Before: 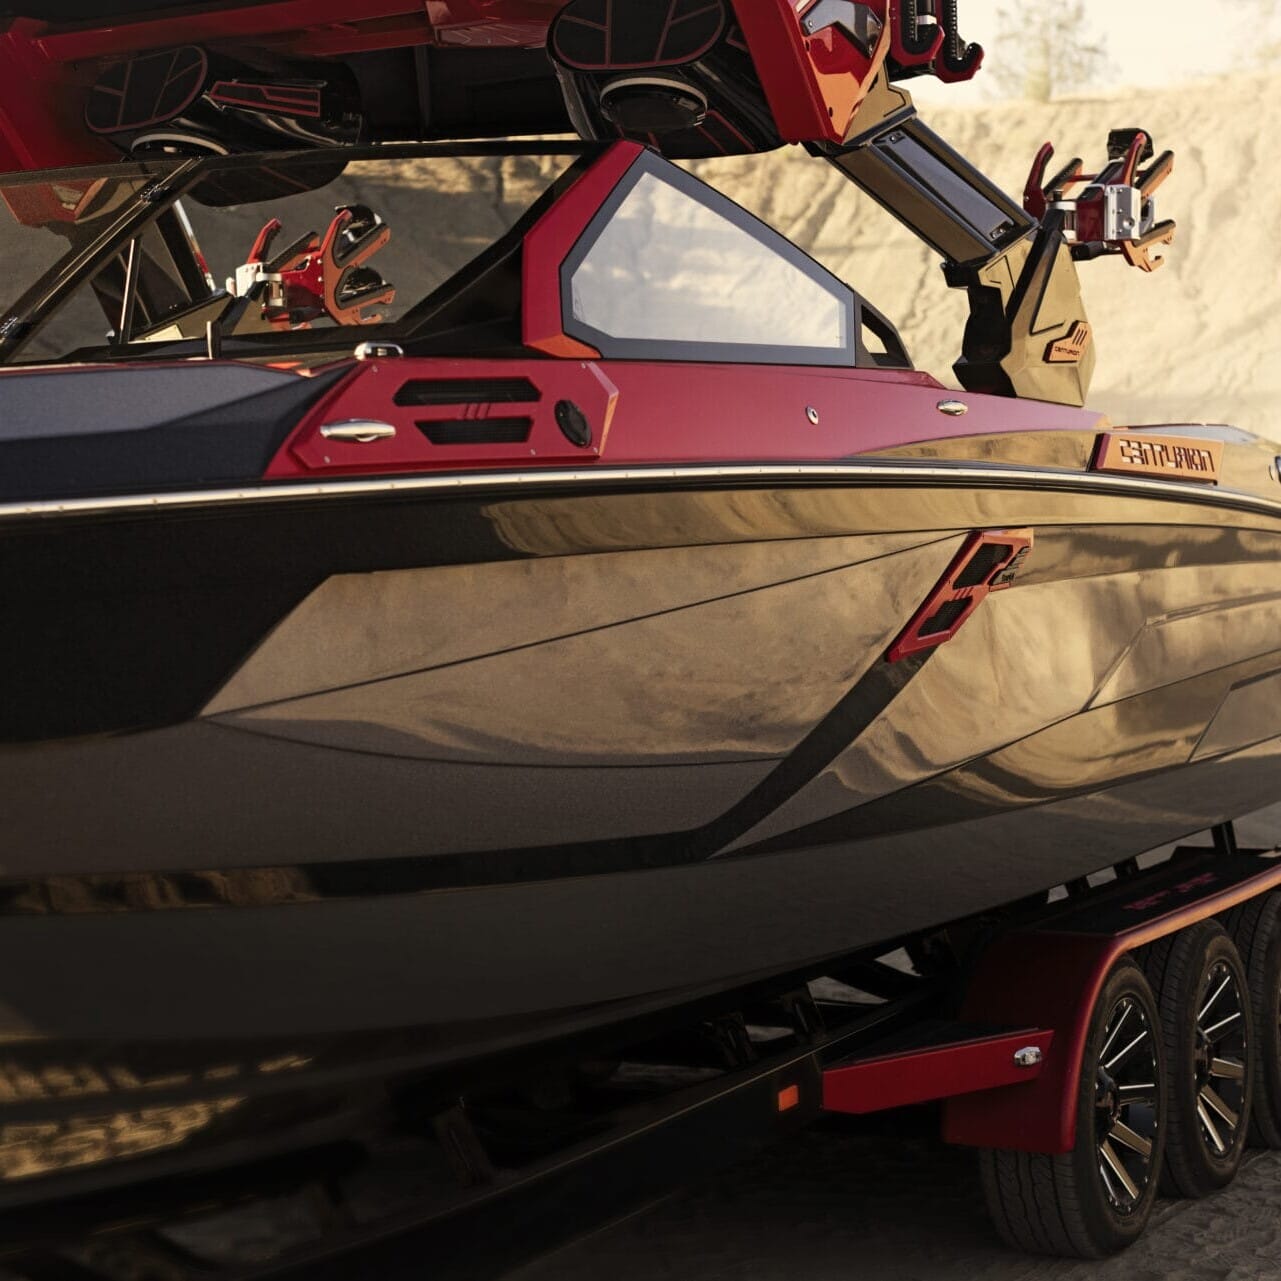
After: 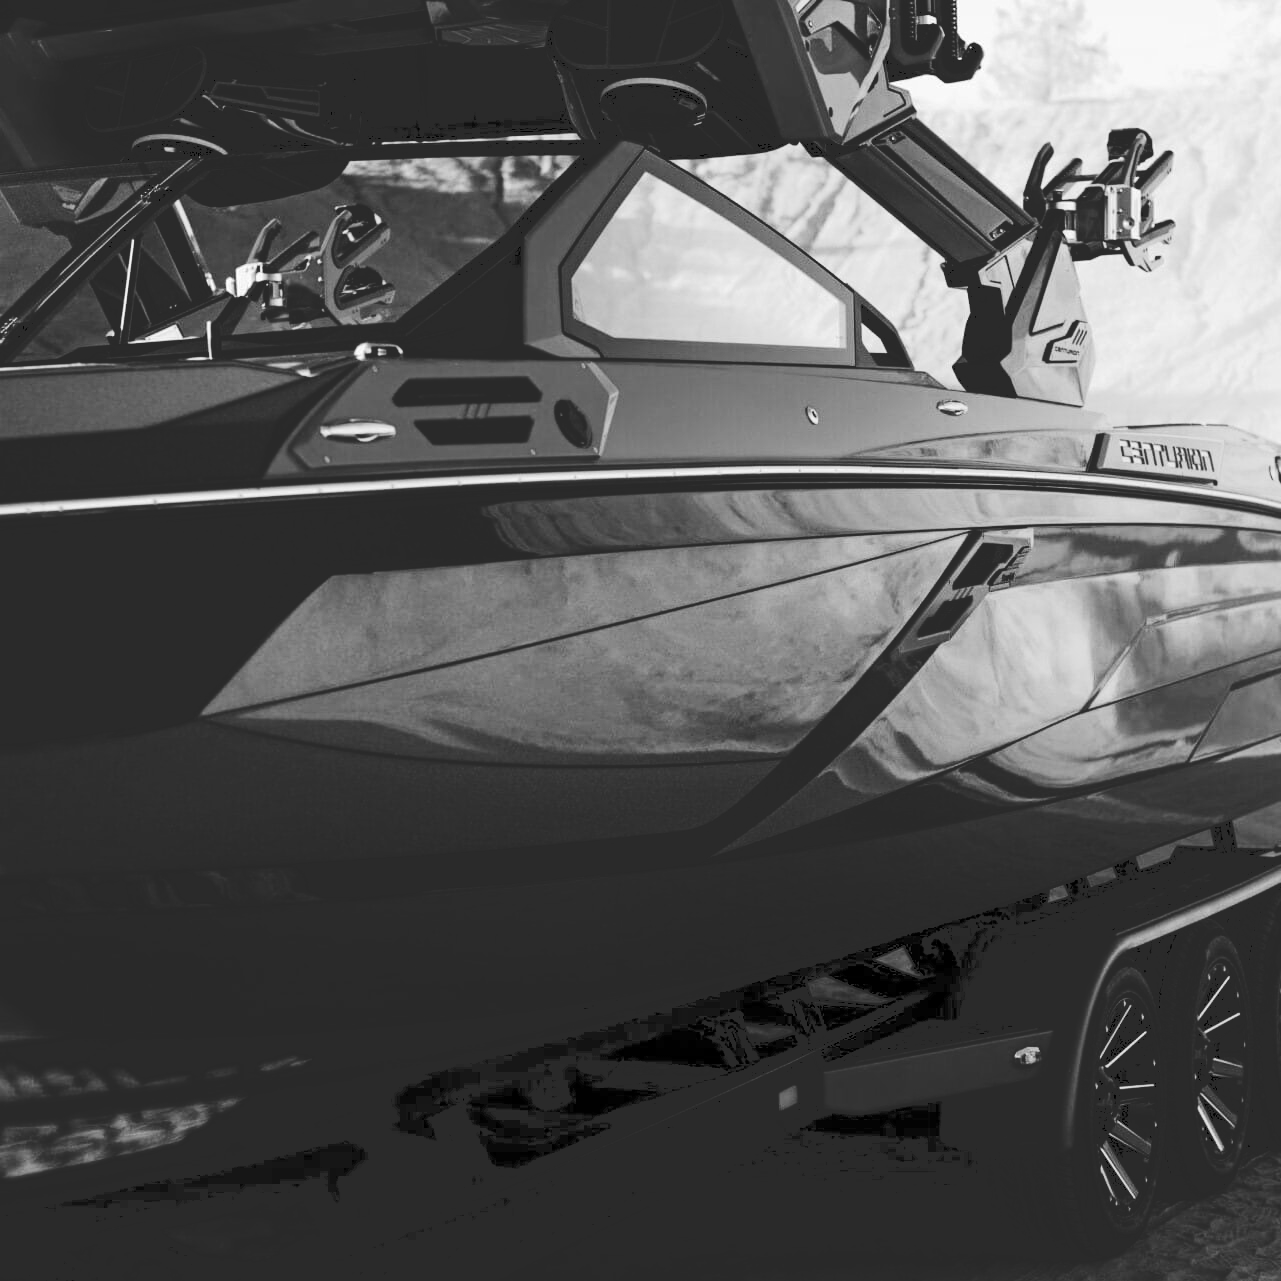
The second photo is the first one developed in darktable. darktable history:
tone curve: curves: ch0 [(0, 0) (0.003, 0.17) (0.011, 0.17) (0.025, 0.17) (0.044, 0.168) (0.069, 0.167) (0.1, 0.173) (0.136, 0.181) (0.177, 0.199) (0.224, 0.226) (0.277, 0.271) (0.335, 0.333) (0.399, 0.419) (0.468, 0.52) (0.543, 0.621) (0.623, 0.716) (0.709, 0.795) (0.801, 0.867) (0.898, 0.914) (1, 1)], preserve colors none
monochrome: on, module defaults
